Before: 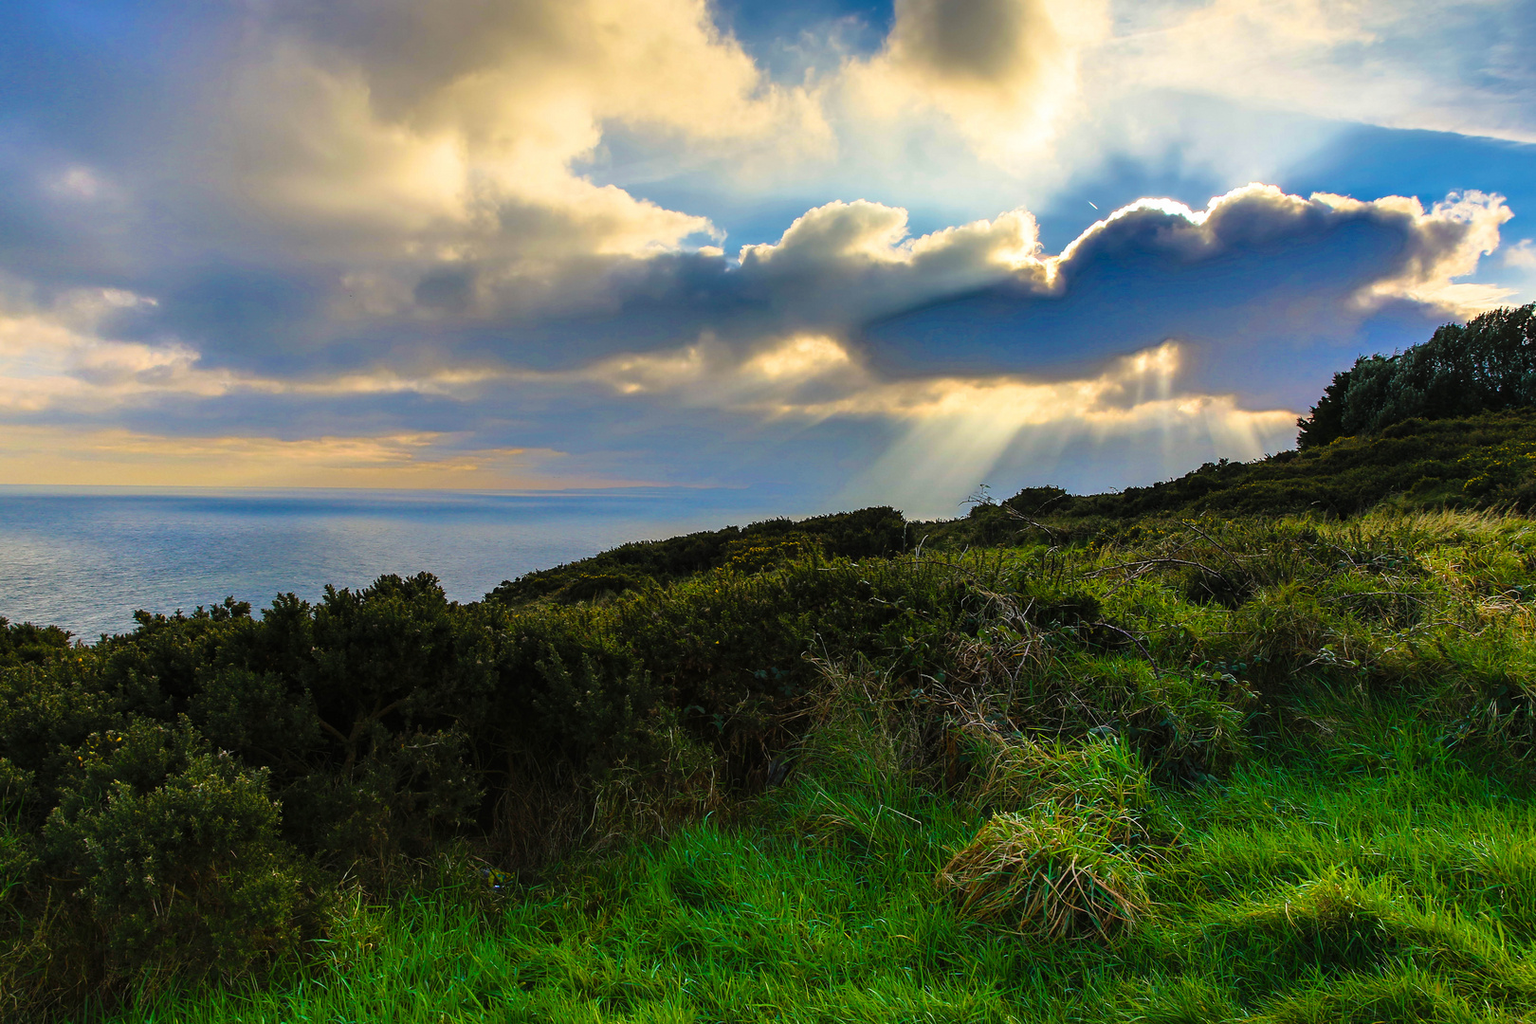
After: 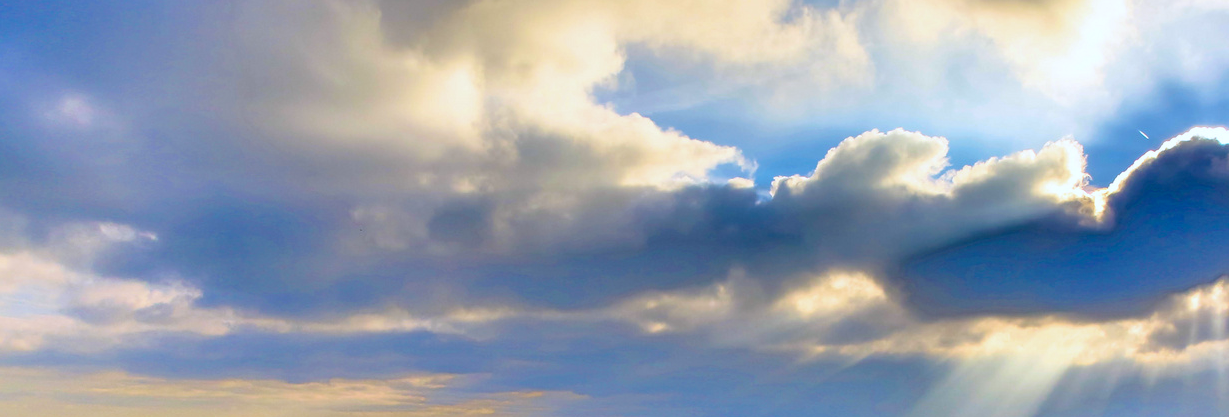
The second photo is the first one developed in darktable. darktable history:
crop: left 0.571%, top 7.633%, right 23.512%, bottom 53.719%
color calibration: illuminant custom, x 0.372, y 0.383, temperature 4280.76 K
